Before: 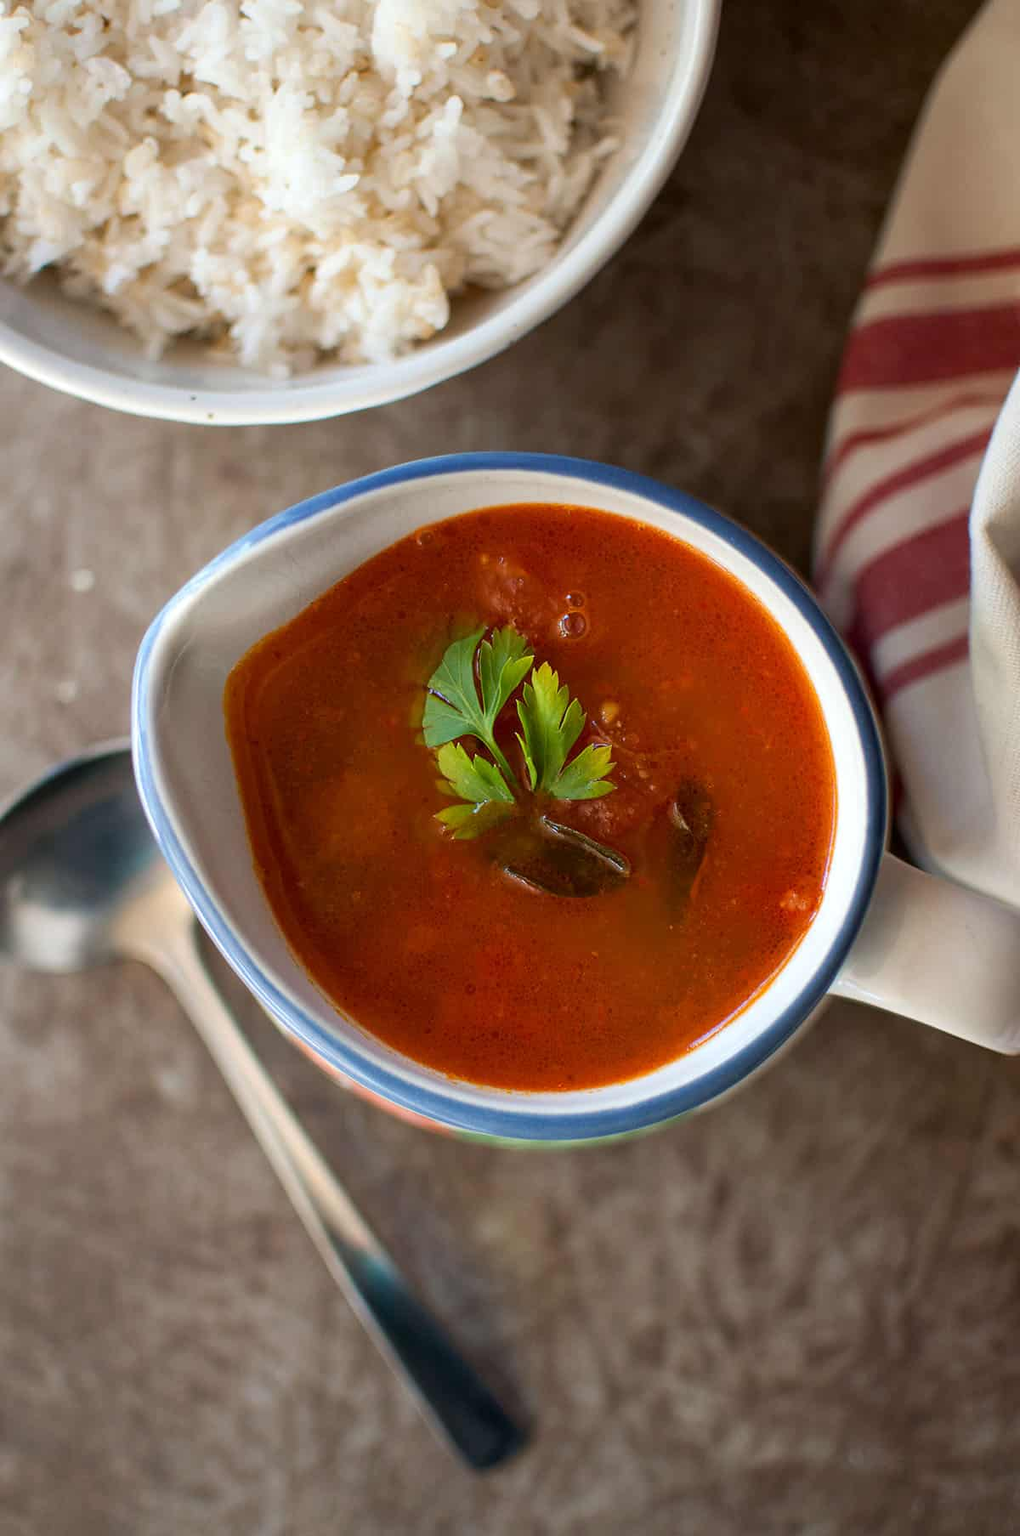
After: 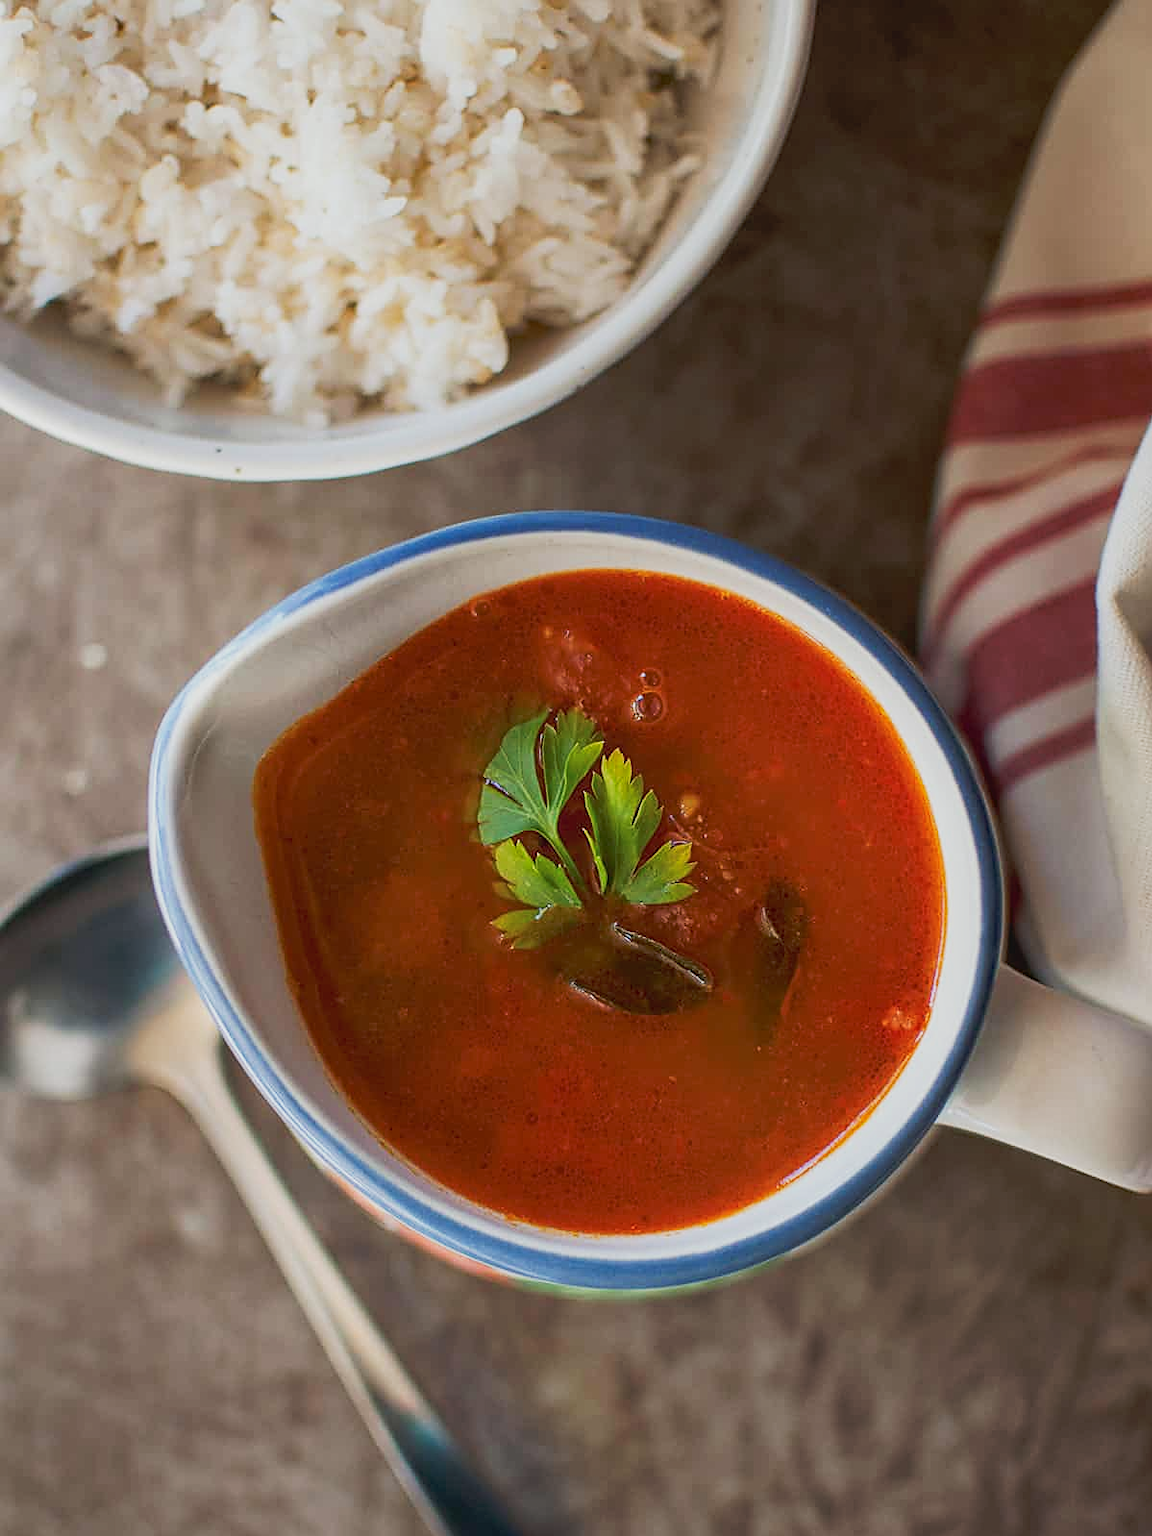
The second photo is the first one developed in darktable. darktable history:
local contrast: detail 109%
tone curve: curves: ch0 [(0, 0) (0.003, 0.026) (0.011, 0.03) (0.025, 0.047) (0.044, 0.082) (0.069, 0.119) (0.1, 0.157) (0.136, 0.19) (0.177, 0.231) (0.224, 0.27) (0.277, 0.318) (0.335, 0.383) (0.399, 0.456) (0.468, 0.532) (0.543, 0.618) (0.623, 0.71) (0.709, 0.786) (0.801, 0.851) (0.898, 0.908) (1, 1)], preserve colors none
sharpen: on, module defaults
exposure: exposure -0.442 EV, compensate exposure bias true, compensate highlight preservation false
contrast brightness saturation: contrast -0.016, brightness -0.013, saturation 0.027
crop and rotate: top 0%, bottom 11.537%
